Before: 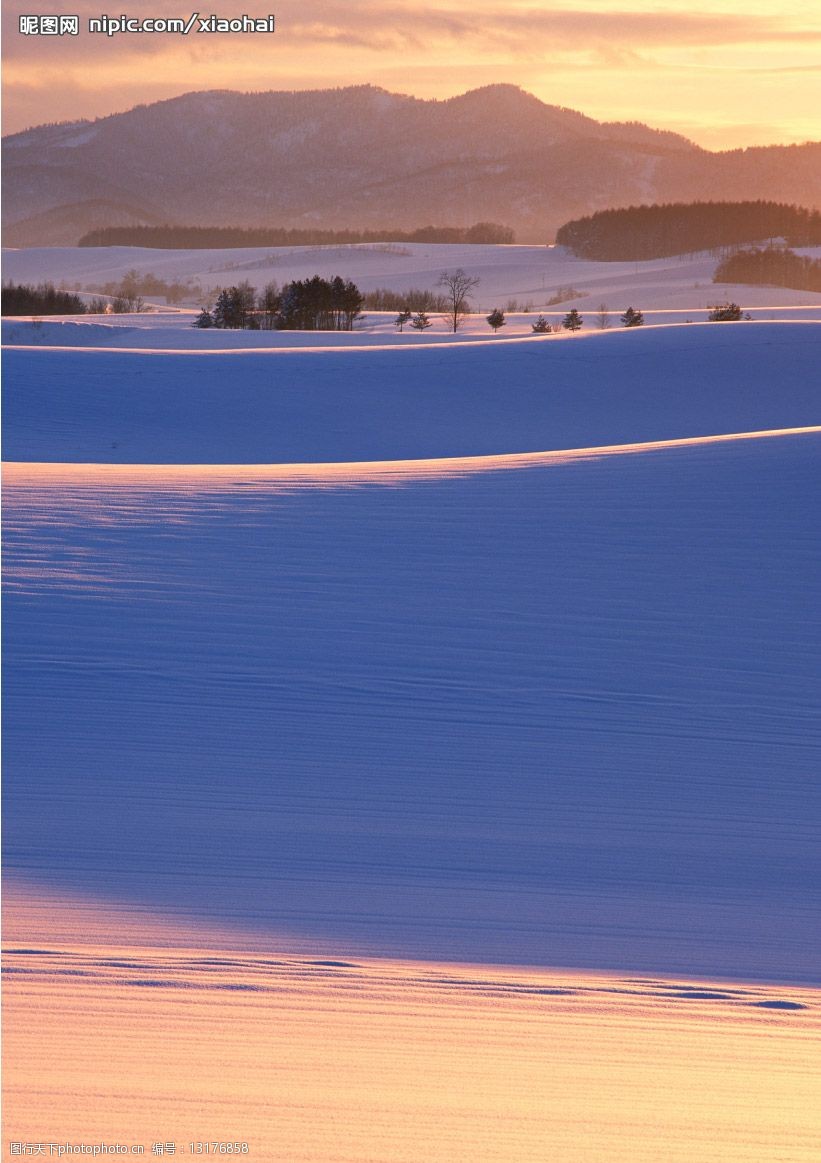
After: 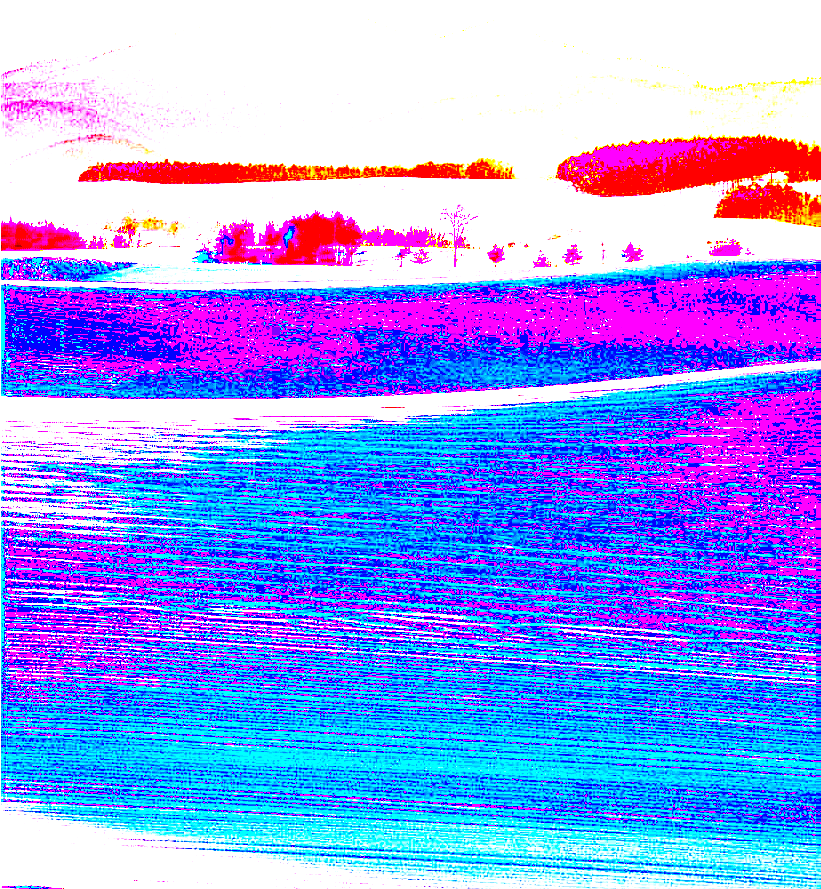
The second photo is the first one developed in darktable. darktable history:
crop: top 5.629%, bottom 17.87%
exposure: black level correction 0.1, exposure 3.057 EV, compensate highlight preservation false
local contrast: mode bilateral grid, contrast 20, coarseness 51, detail 120%, midtone range 0.2
sharpen: on, module defaults
